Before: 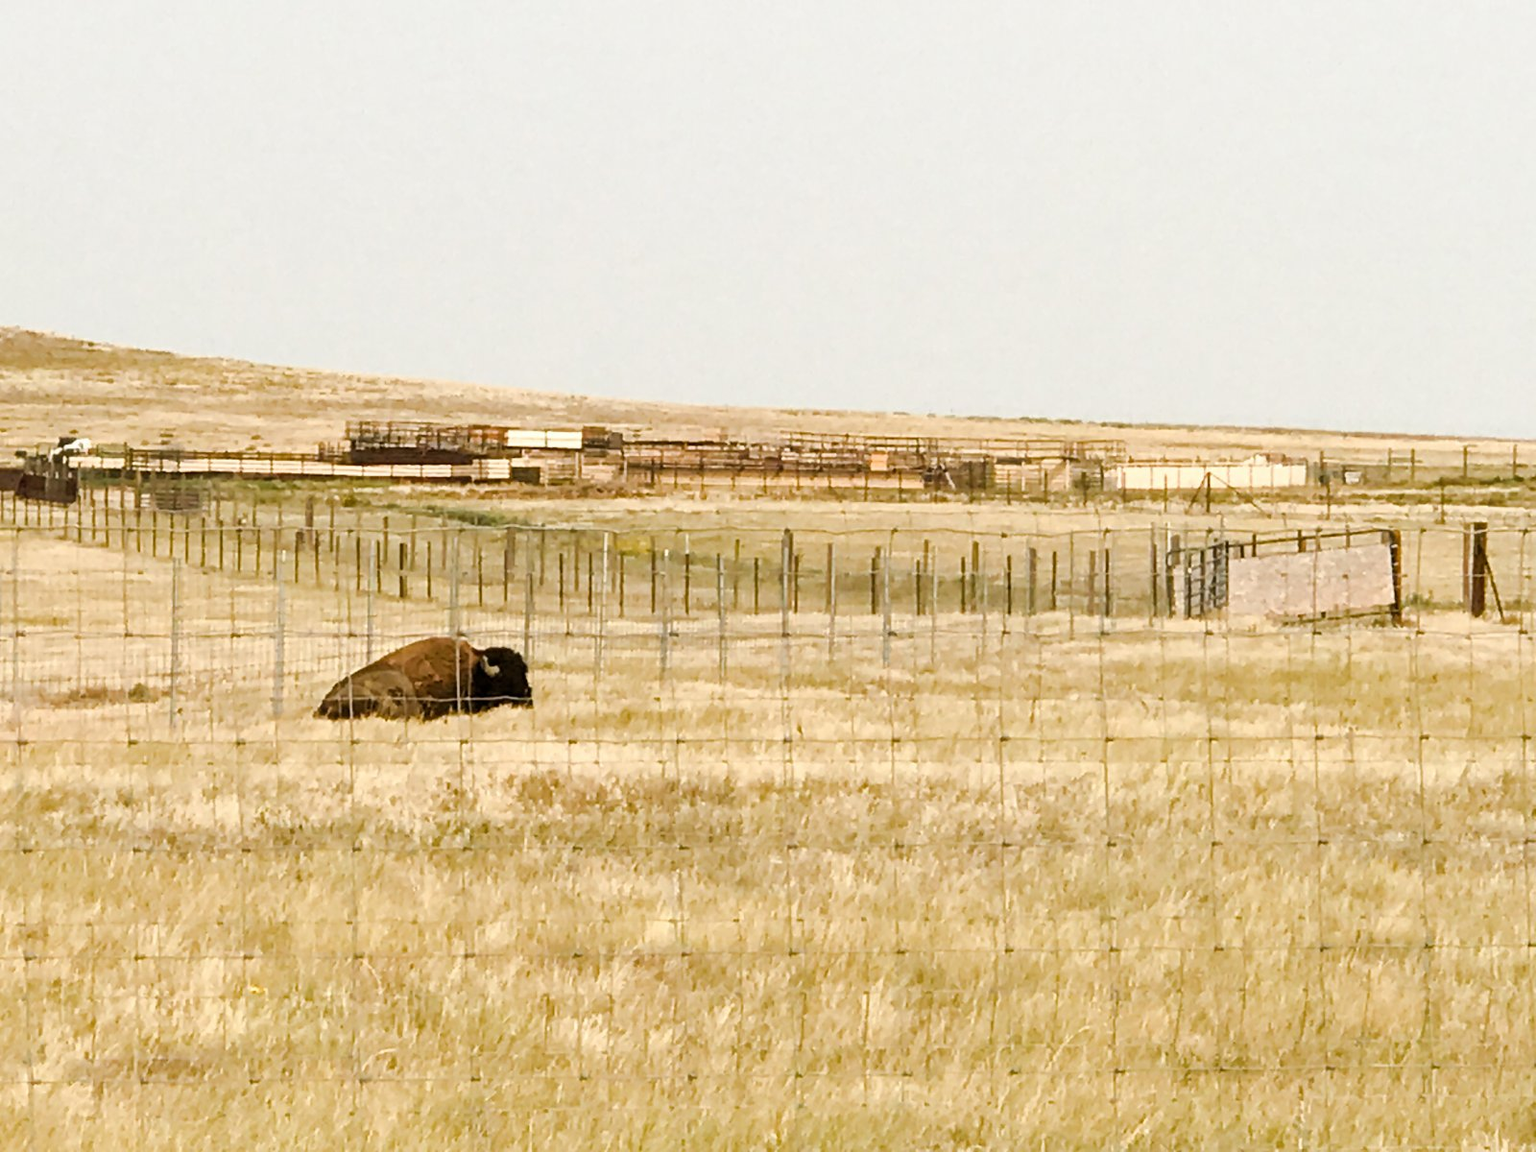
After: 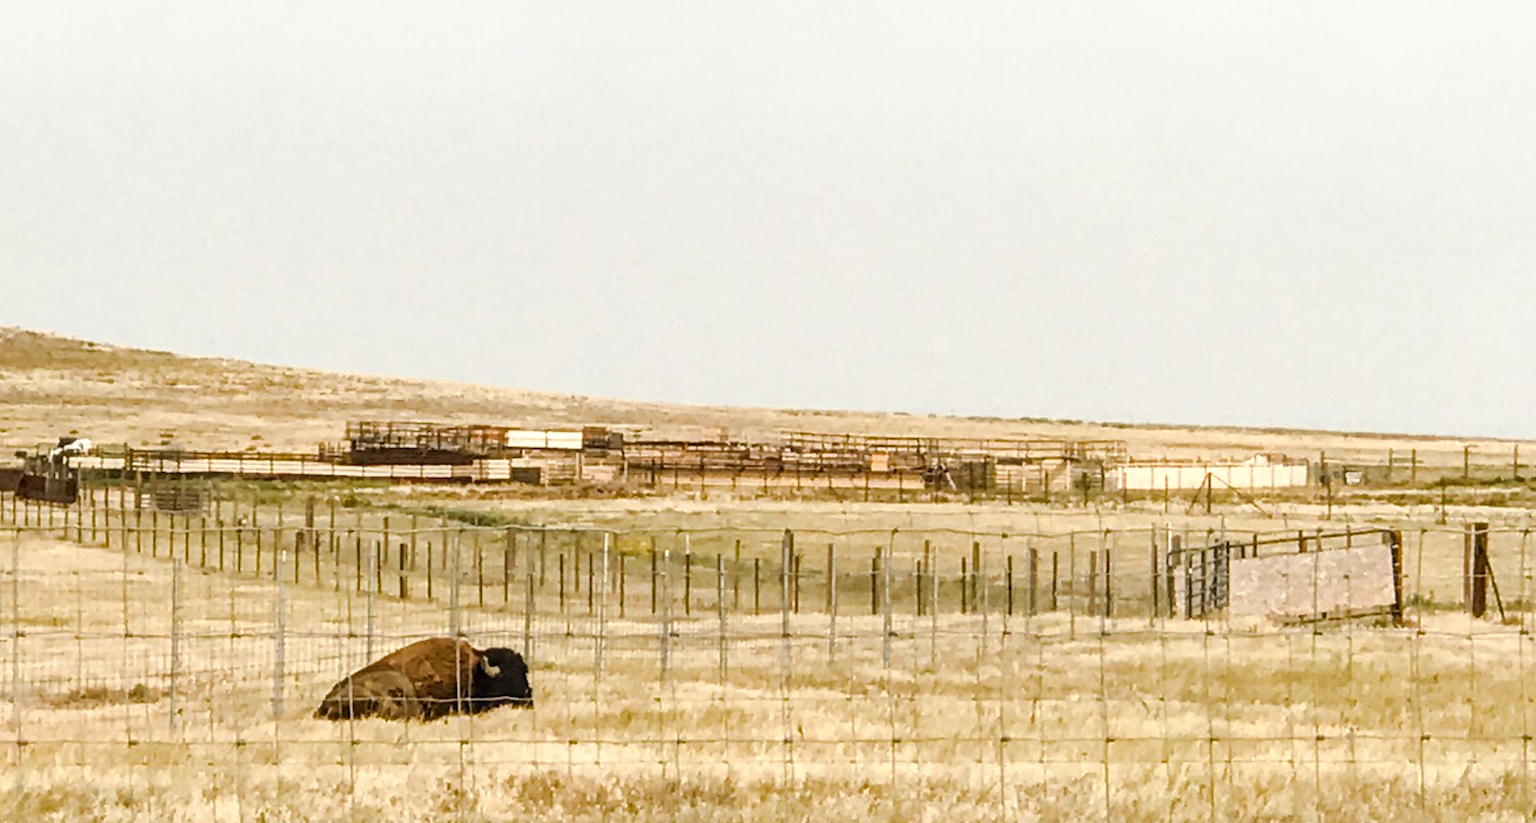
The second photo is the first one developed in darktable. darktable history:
crop: bottom 28.576%
bloom: size 9%, threshold 100%, strength 7%
local contrast: on, module defaults
